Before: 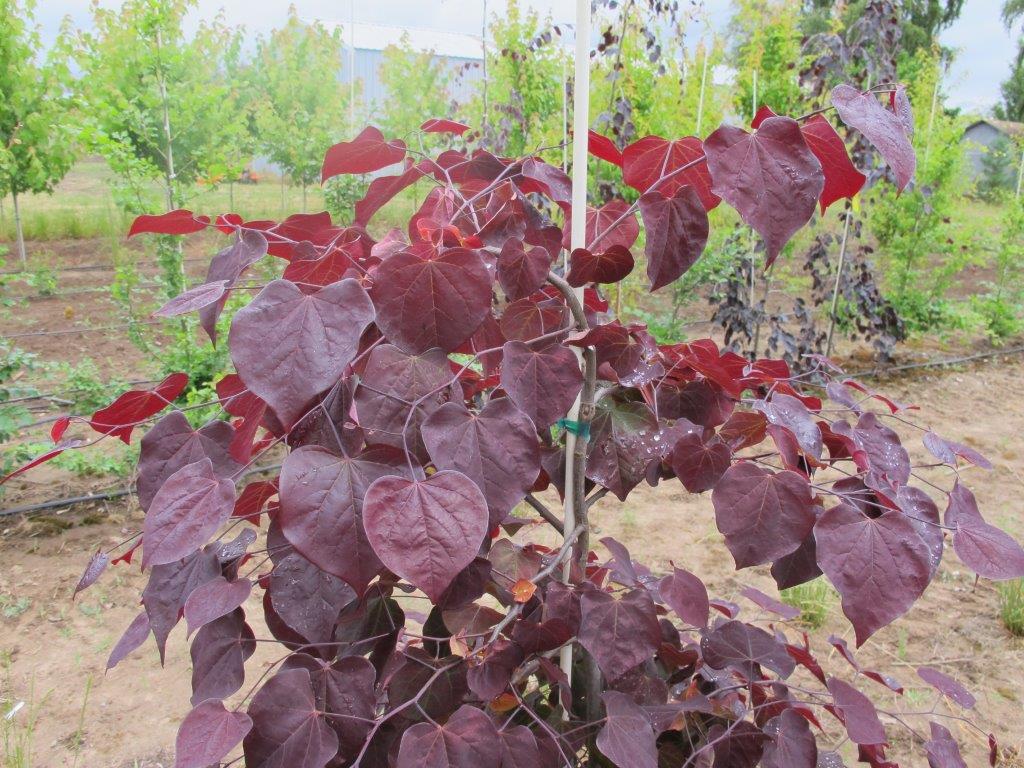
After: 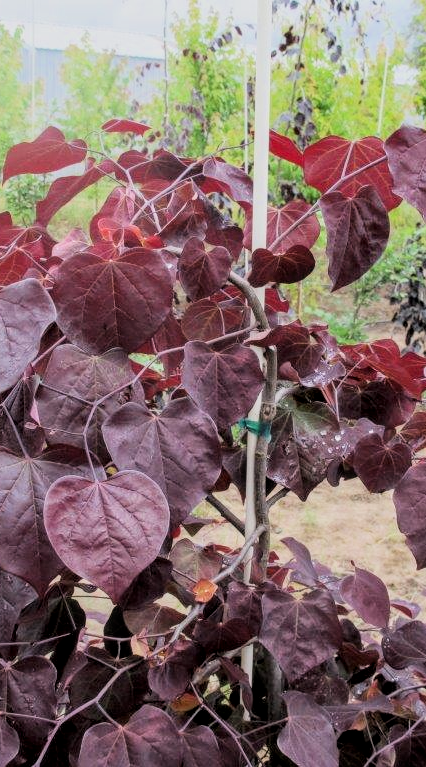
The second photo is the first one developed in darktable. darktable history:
crop: left 31.229%, right 27.105%
local contrast: on, module defaults
filmic rgb: black relative exposure -5 EV, hardness 2.88, contrast 1.4
